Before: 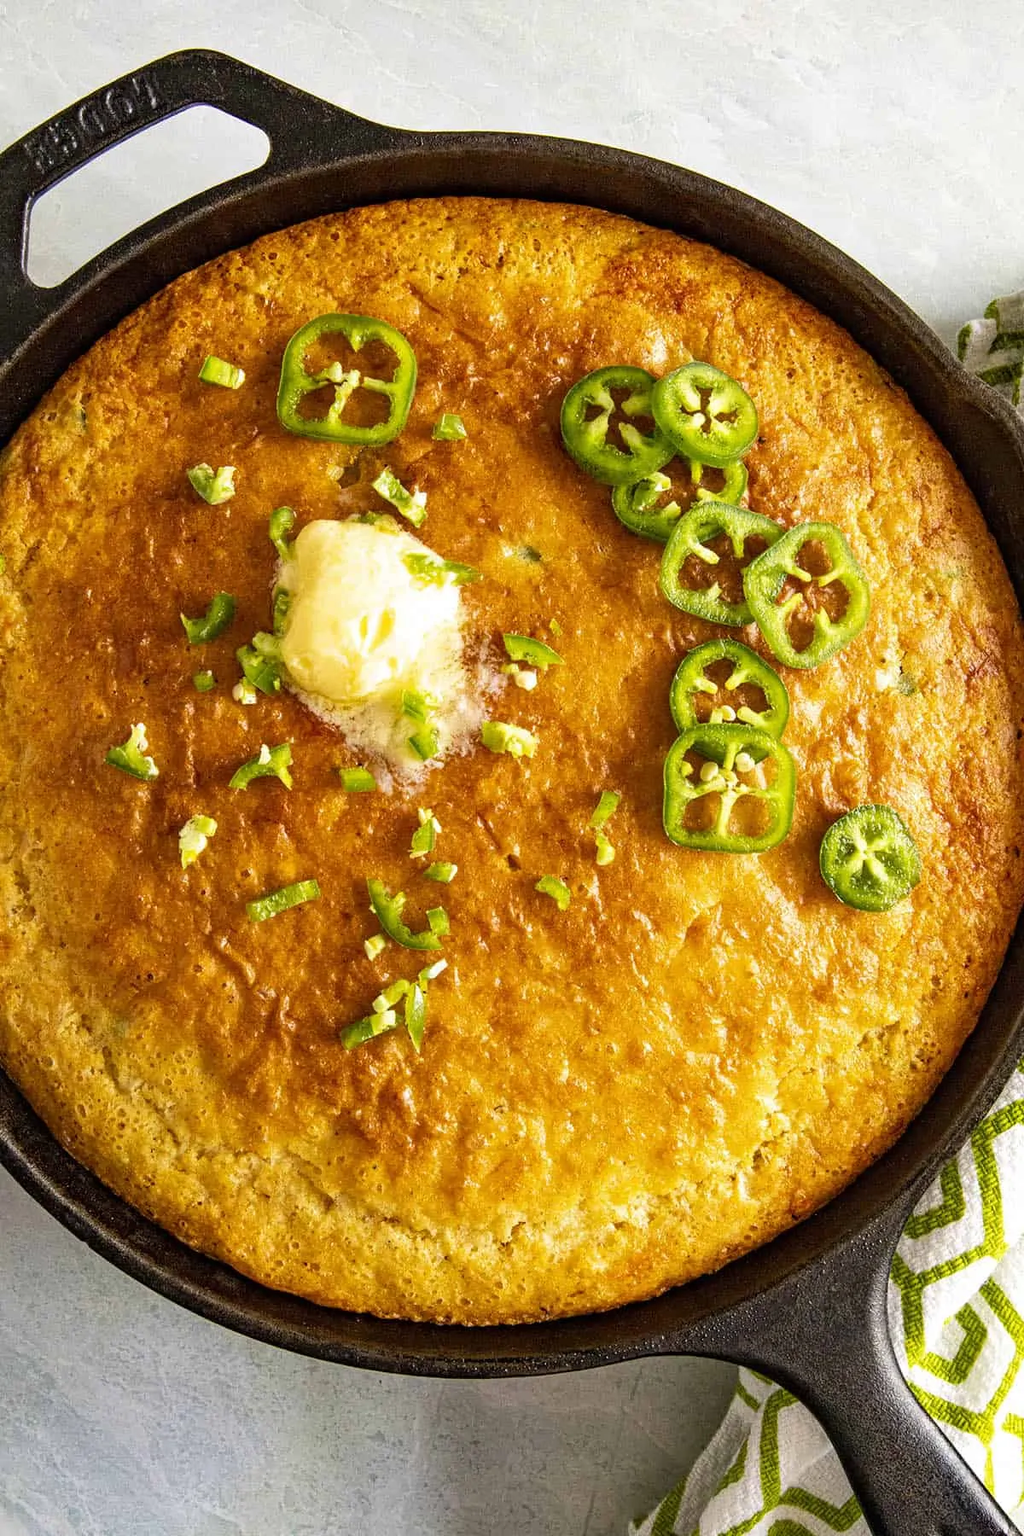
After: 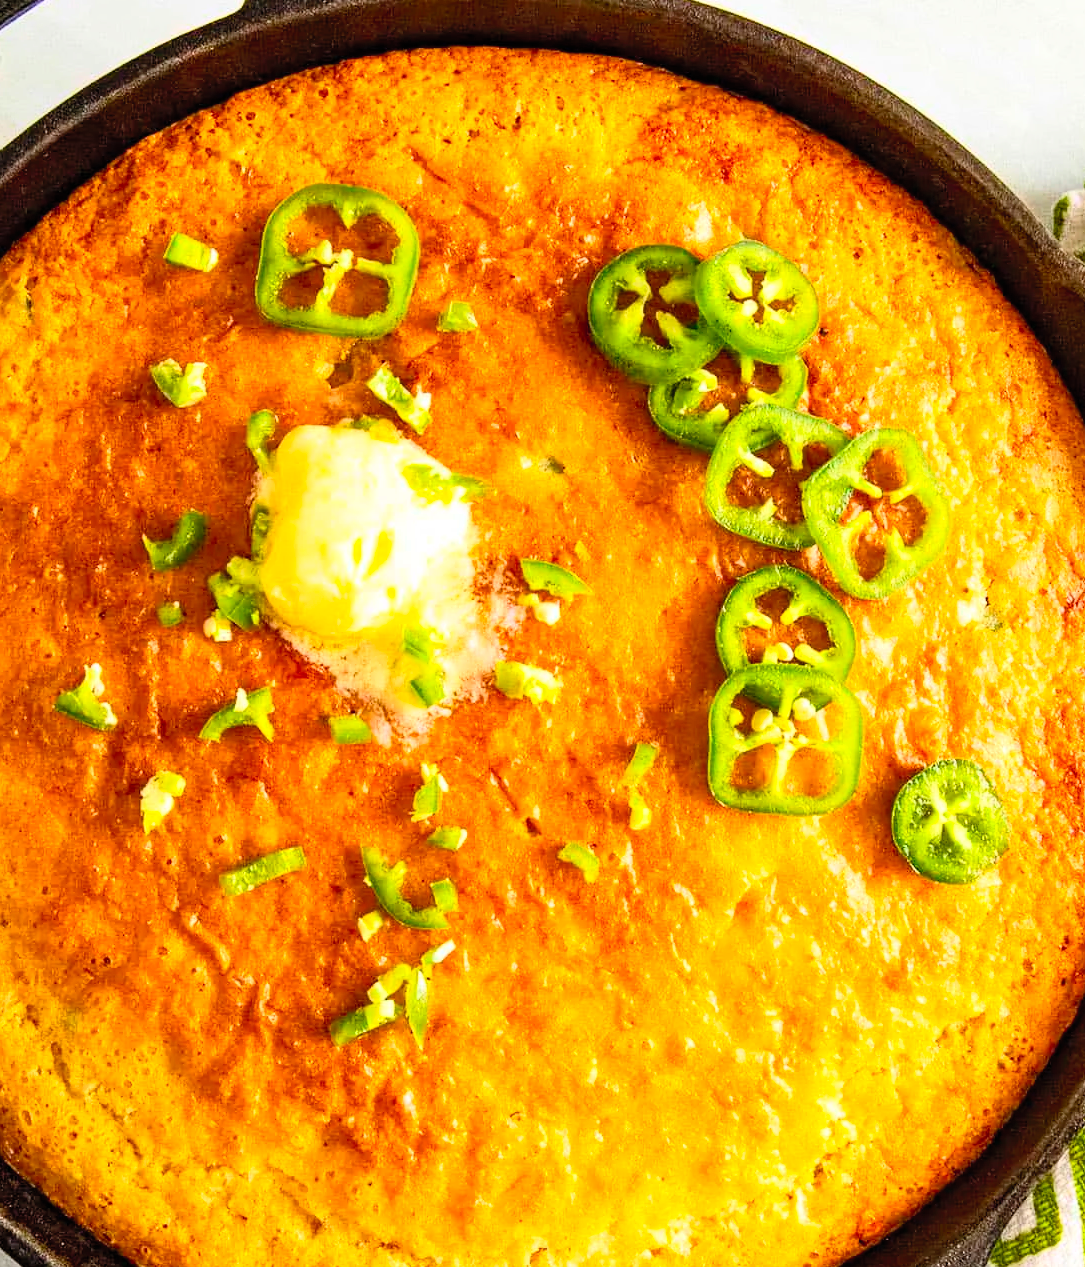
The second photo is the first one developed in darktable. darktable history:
contrast brightness saturation: contrast 0.239, brightness 0.259, saturation 0.371
crop: left 5.776%, top 10.254%, right 3.783%, bottom 19.323%
